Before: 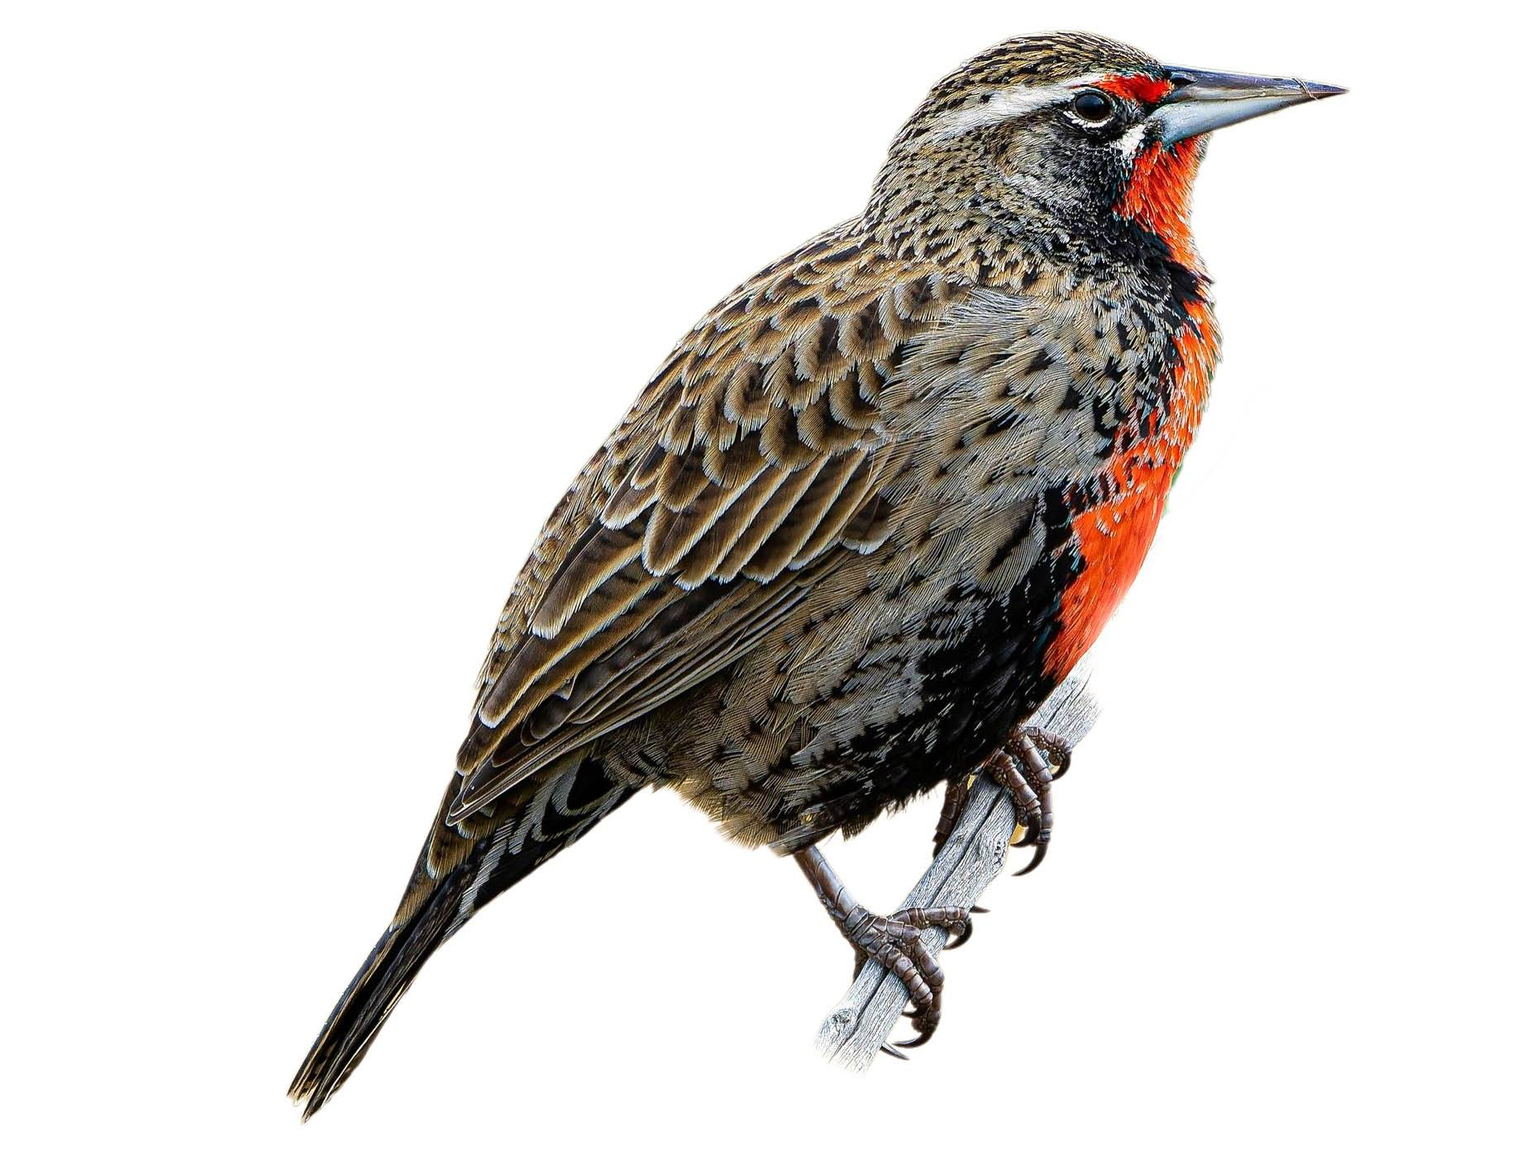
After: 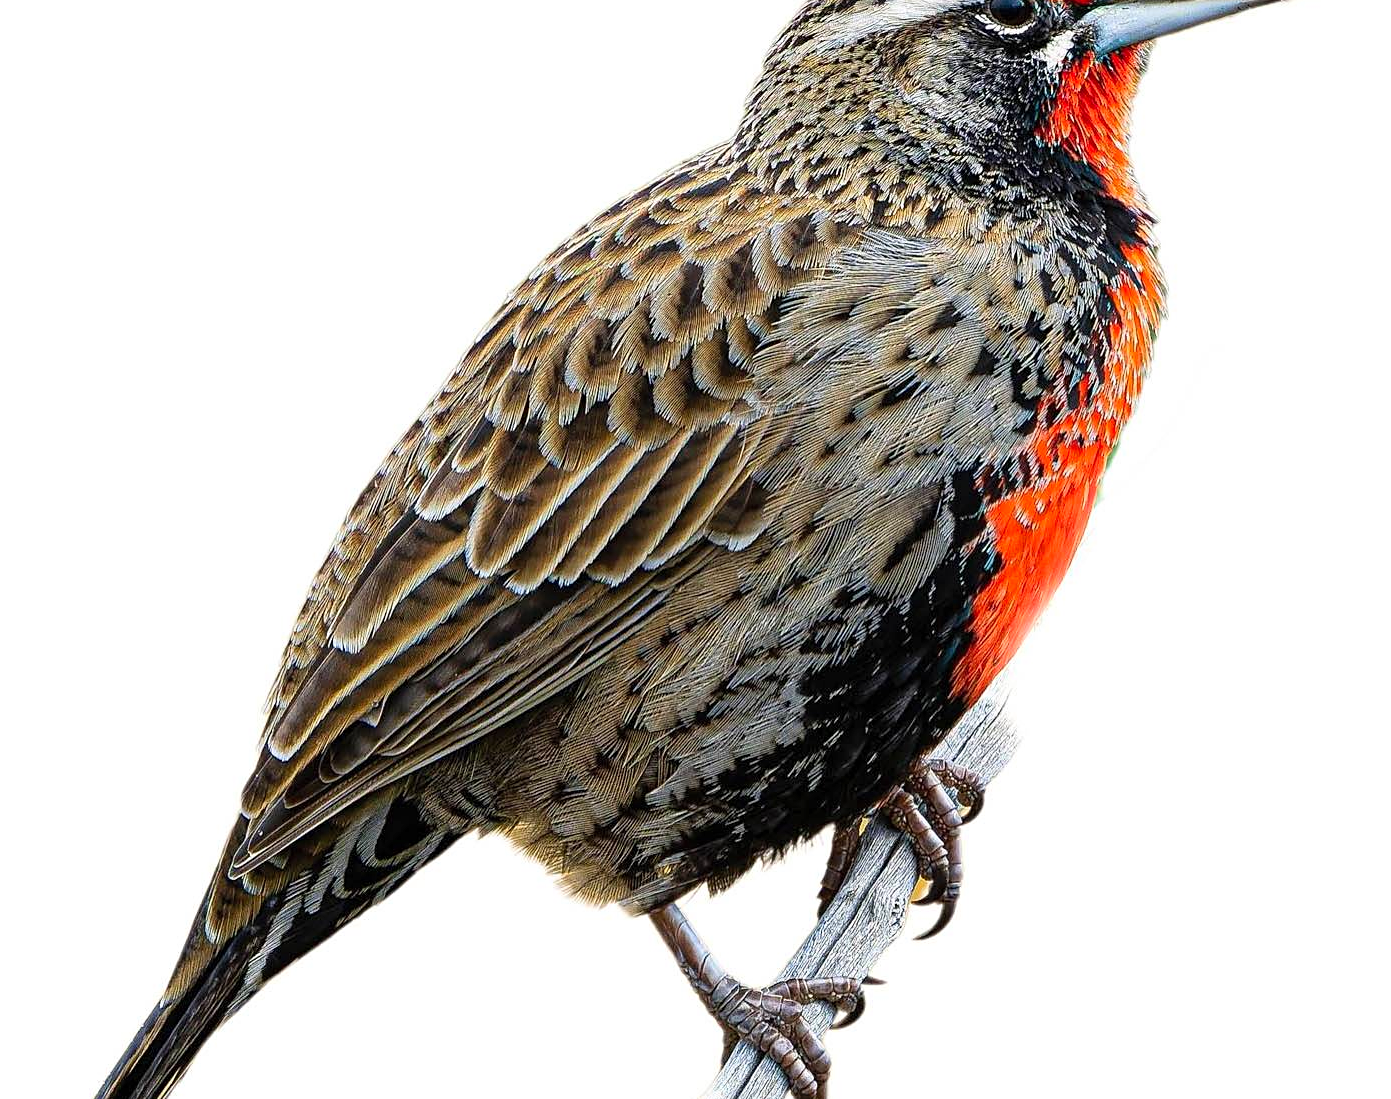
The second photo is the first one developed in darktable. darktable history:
contrast brightness saturation: contrast 0.07, brightness 0.08, saturation 0.18
crop: left 16.768%, top 8.653%, right 8.362%, bottom 12.485%
sharpen: amount 0.2
